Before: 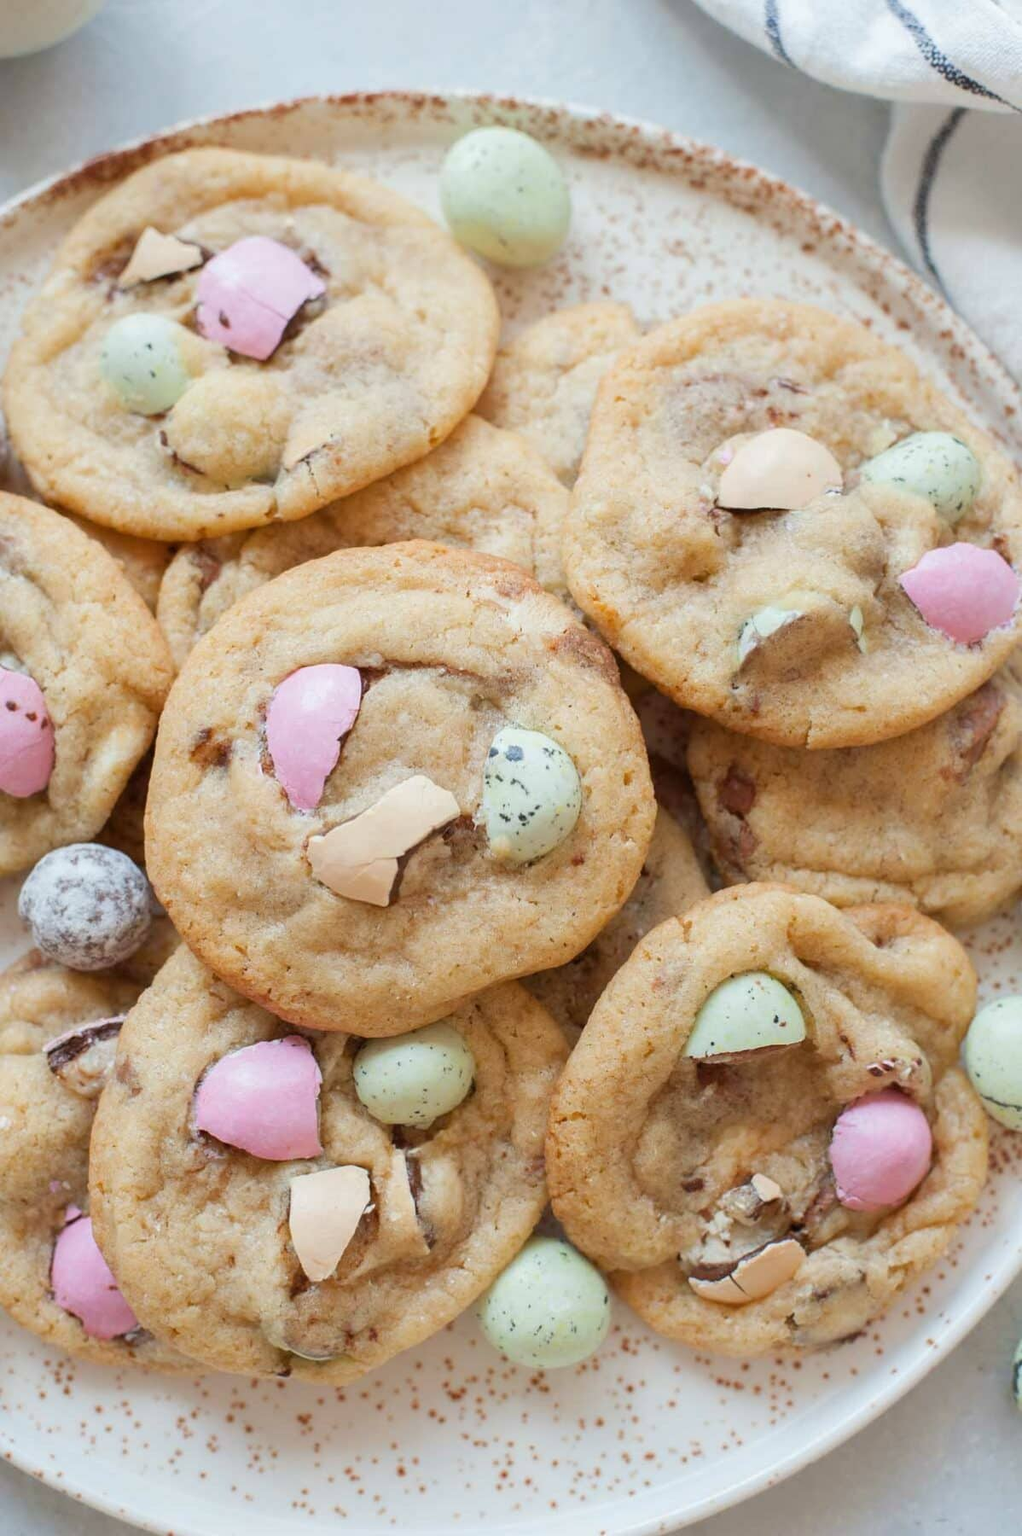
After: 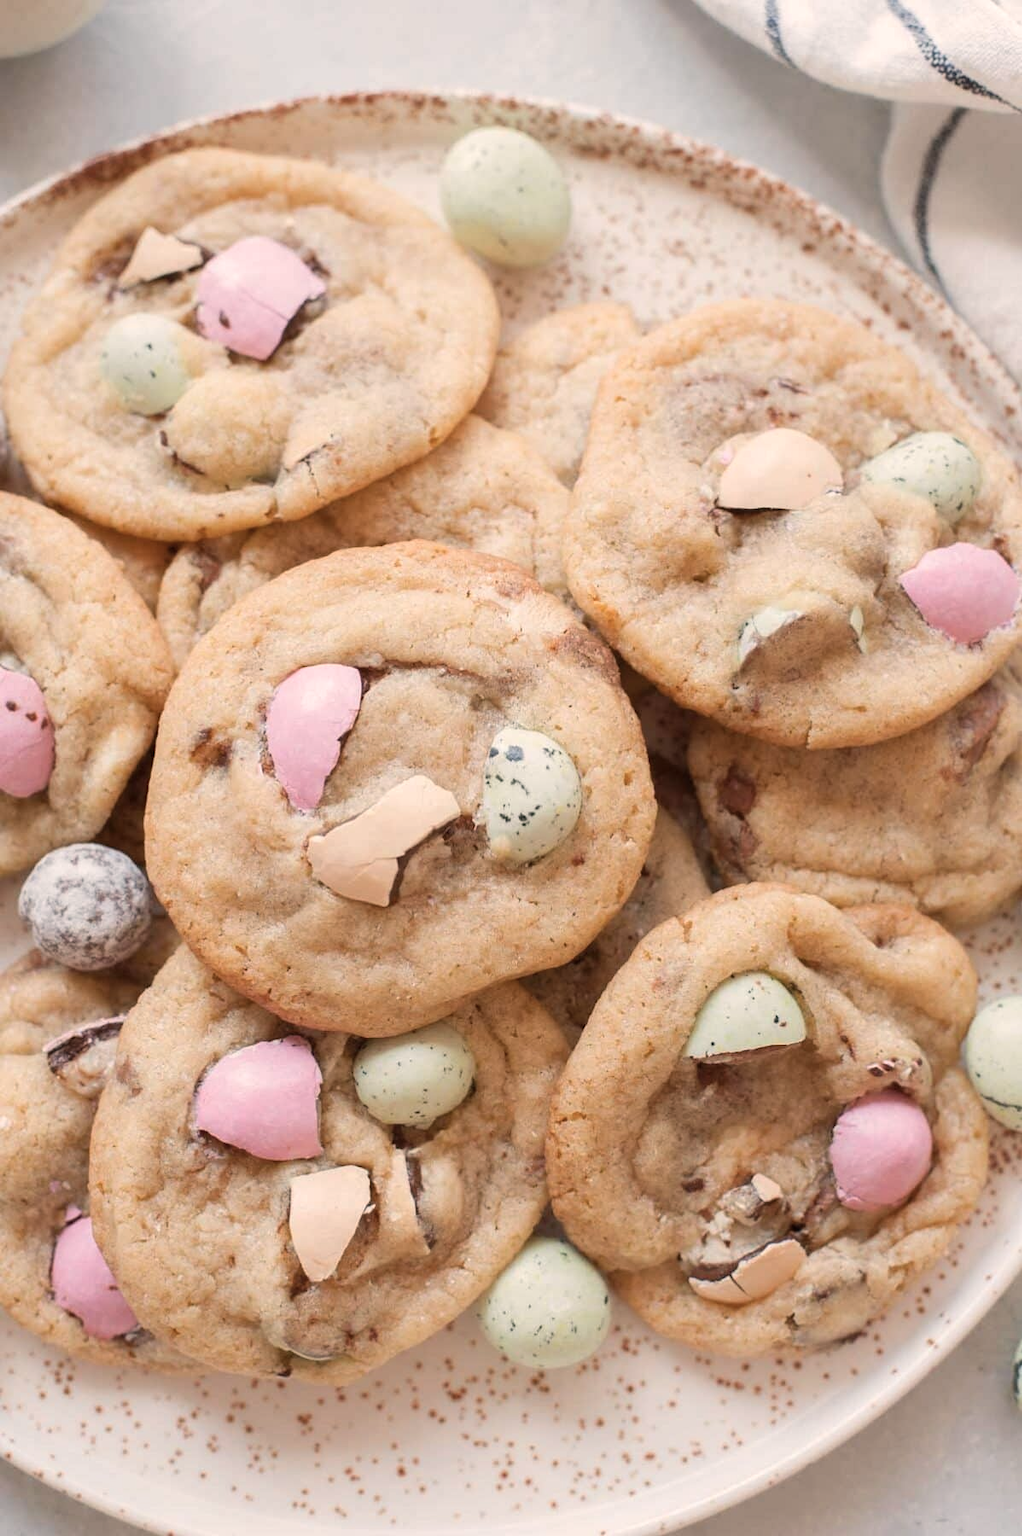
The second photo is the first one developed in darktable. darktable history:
contrast brightness saturation: contrast 0.06, brightness -0.01, saturation -0.23
white balance: red 1.127, blue 0.943
